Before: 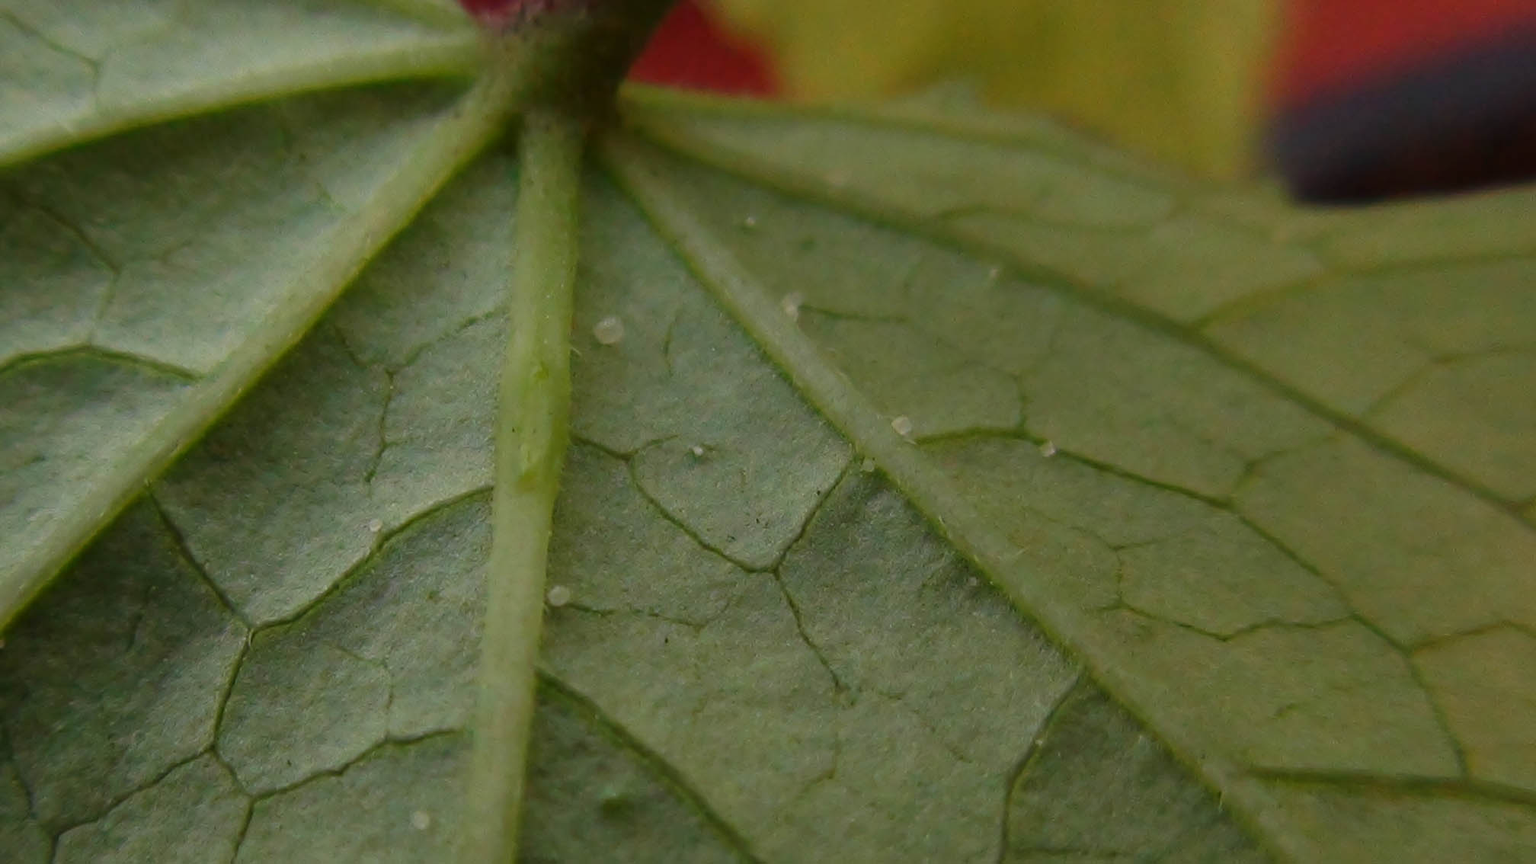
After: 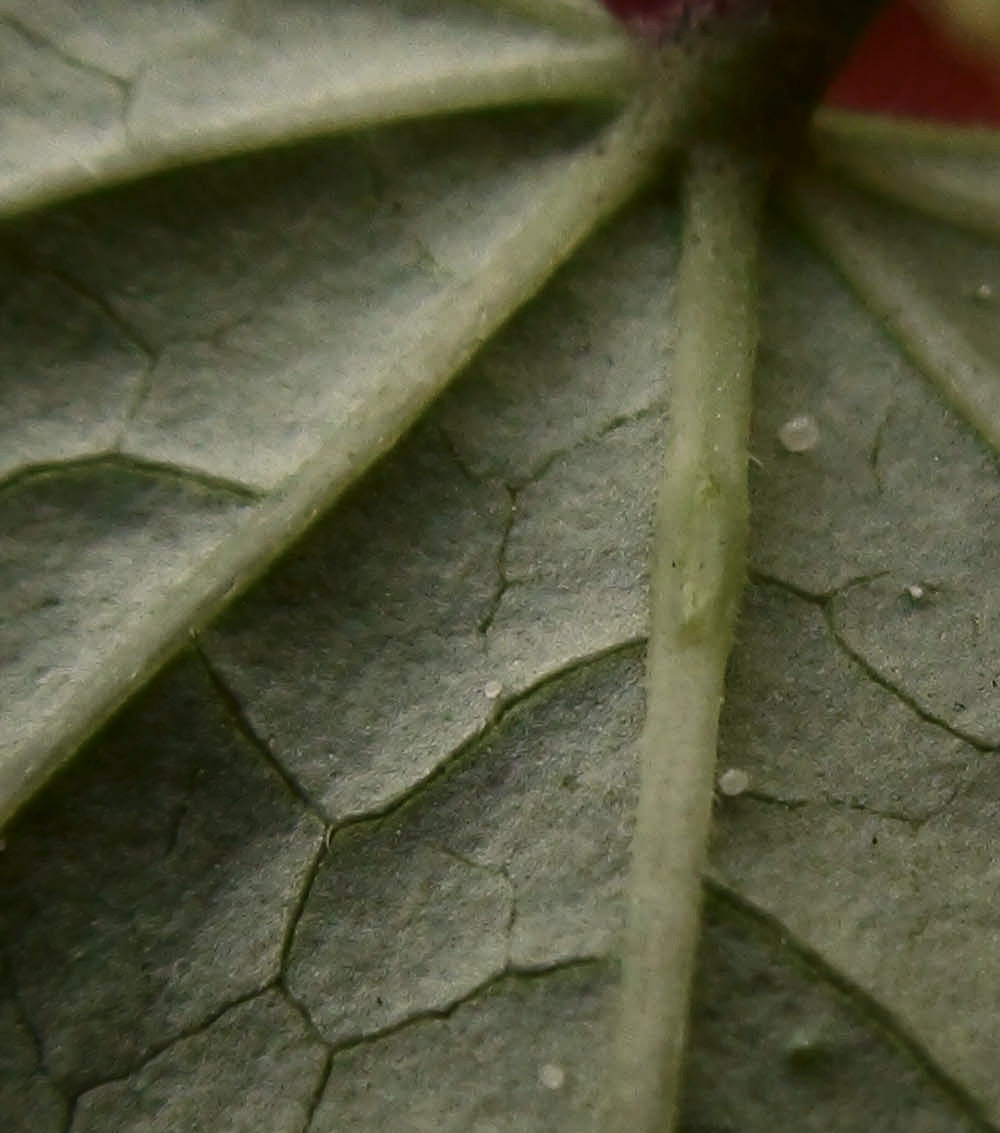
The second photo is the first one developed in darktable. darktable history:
crop and rotate: left 0.033%, top 0%, right 50.353%
color correction: highlights a* 5.49, highlights b* 5.23, saturation 0.659
contrast brightness saturation: contrast 0.281
